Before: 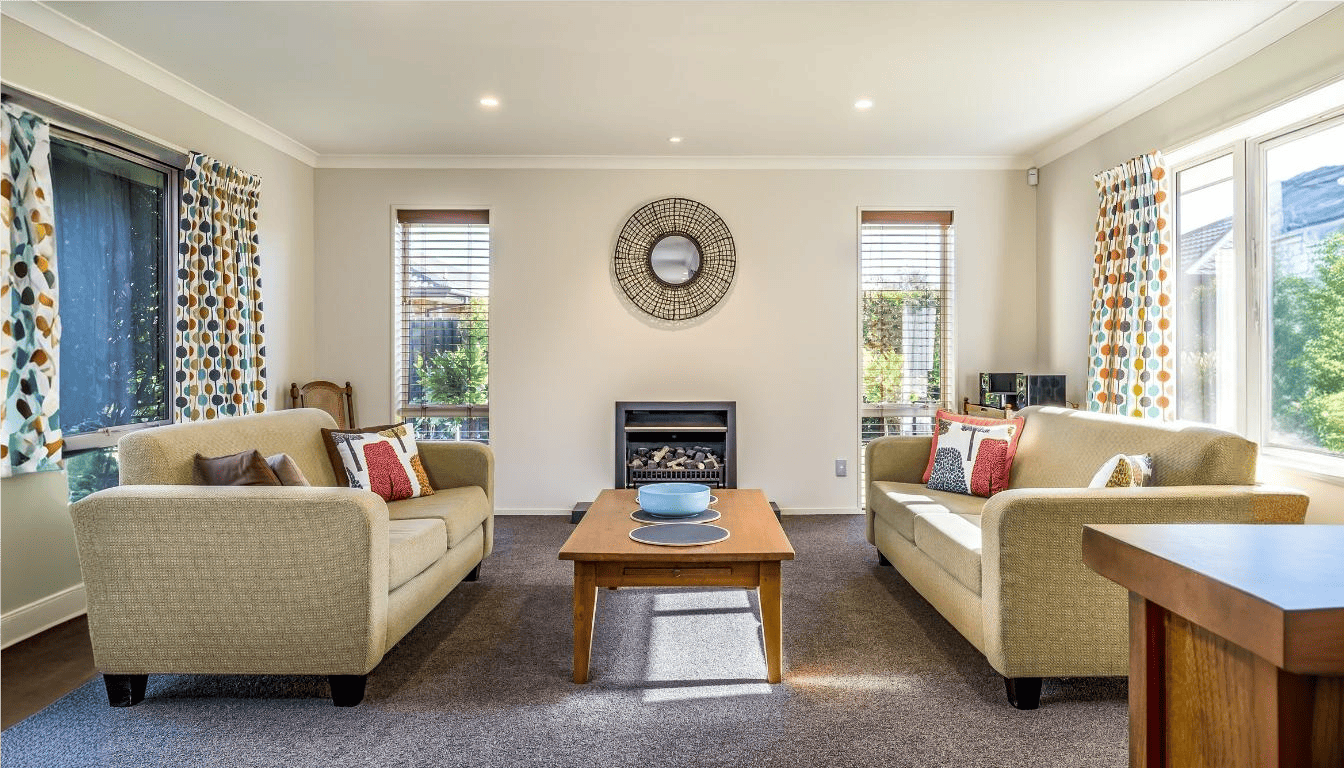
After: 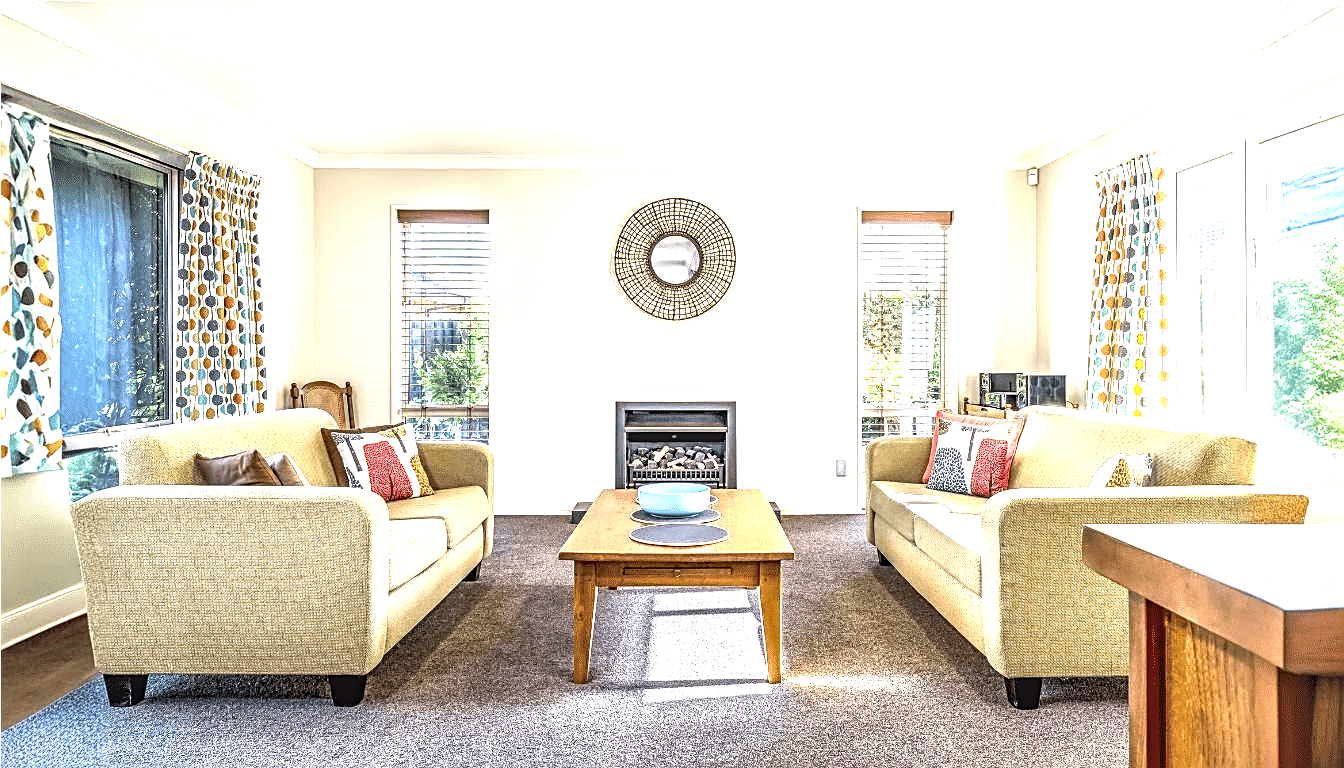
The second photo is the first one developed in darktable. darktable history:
sharpen: on, module defaults
local contrast: on, module defaults
contrast equalizer: y [[0.5, 0.542, 0.583, 0.625, 0.667, 0.708], [0.5 ×6], [0.5 ×6], [0, 0.033, 0.067, 0.1, 0.133, 0.167], [0, 0.05, 0.1, 0.15, 0.2, 0.25]], mix 0.319
exposure: black level correction 0, exposure 1.371 EV, compensate exposure bias true, compensate highlight preservation false
